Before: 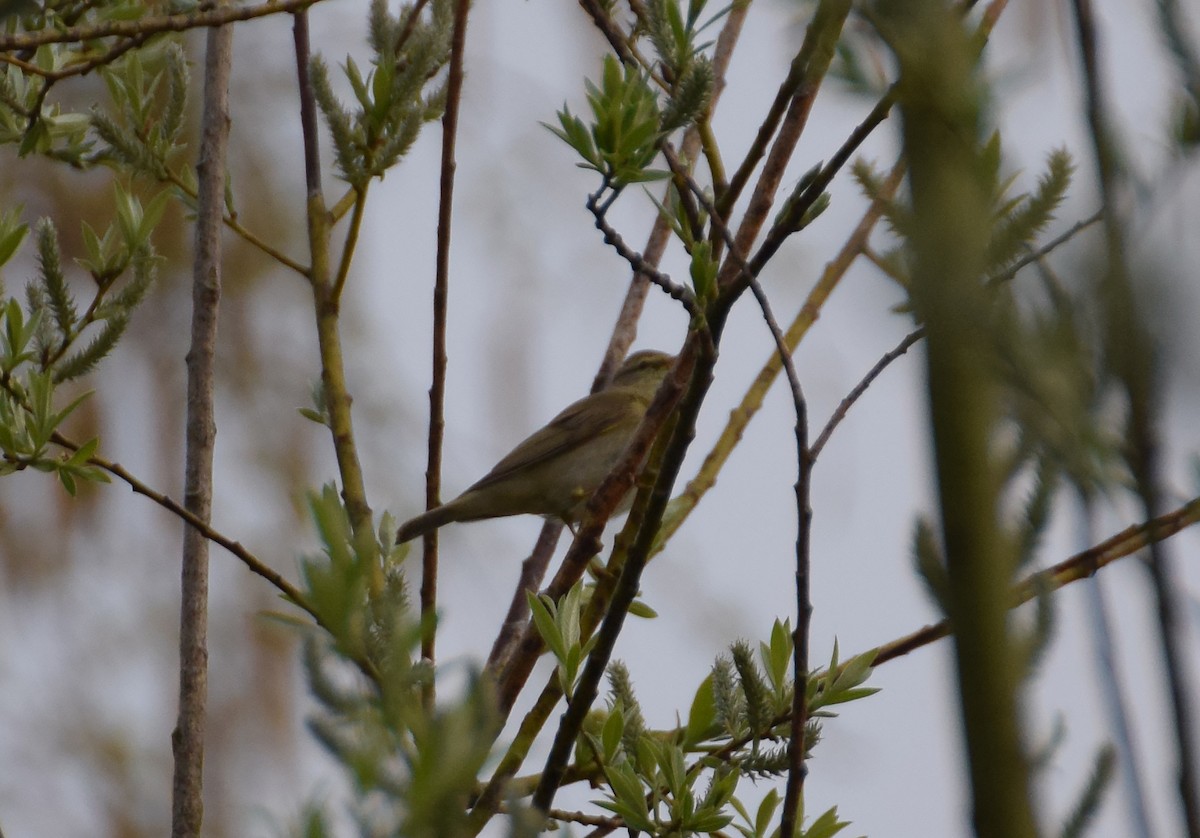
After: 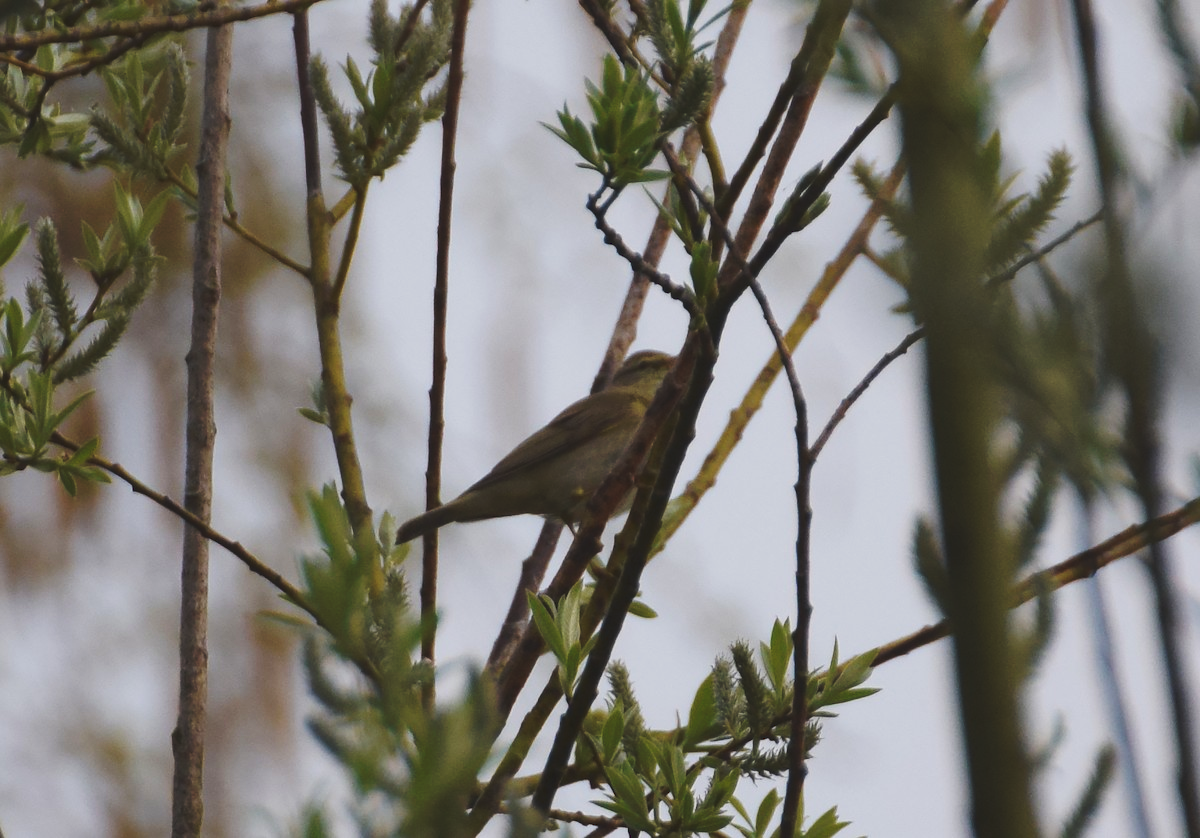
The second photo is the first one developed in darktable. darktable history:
tone equalizer: on, module defaults
tone curve: curves: ch0 [(0, 0) (0.003, 0.077) (0.011, 0.089) (0.025, 0.105) (0.044, 0.122) (0.069, 0.134) (0.1, 0.151) (0.136, 0.171) (0.177, 0.198) (0.224, 0.23) (0.277, 0.273) (0.335, 0.343) (0.399, 0.422) (0.468, 0.508) (0.543, 0.601) (0.623, 0.695) (0.709, 0.782) (0.801, 0.866) (0.898, 0.934) (1, 1)], preserve colors none
